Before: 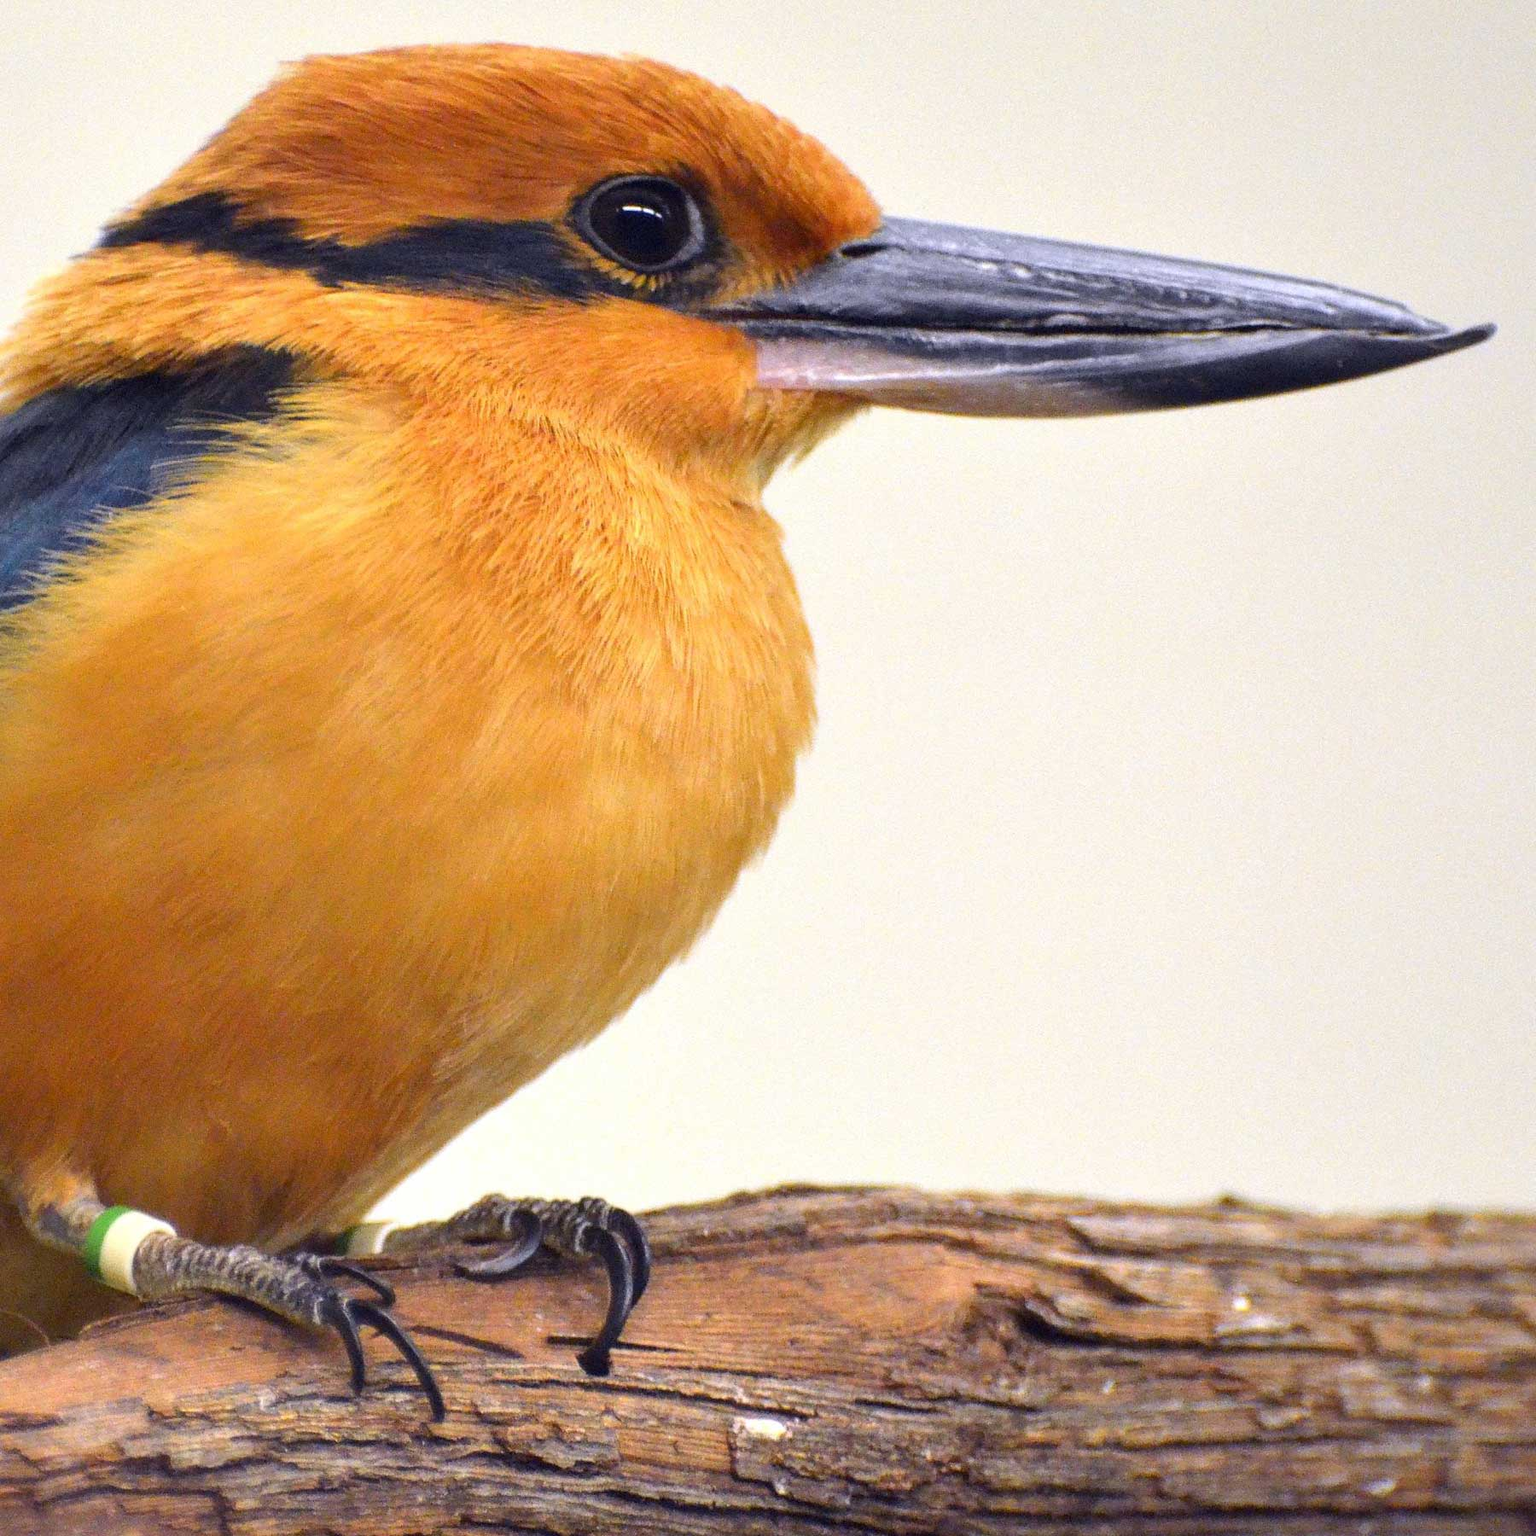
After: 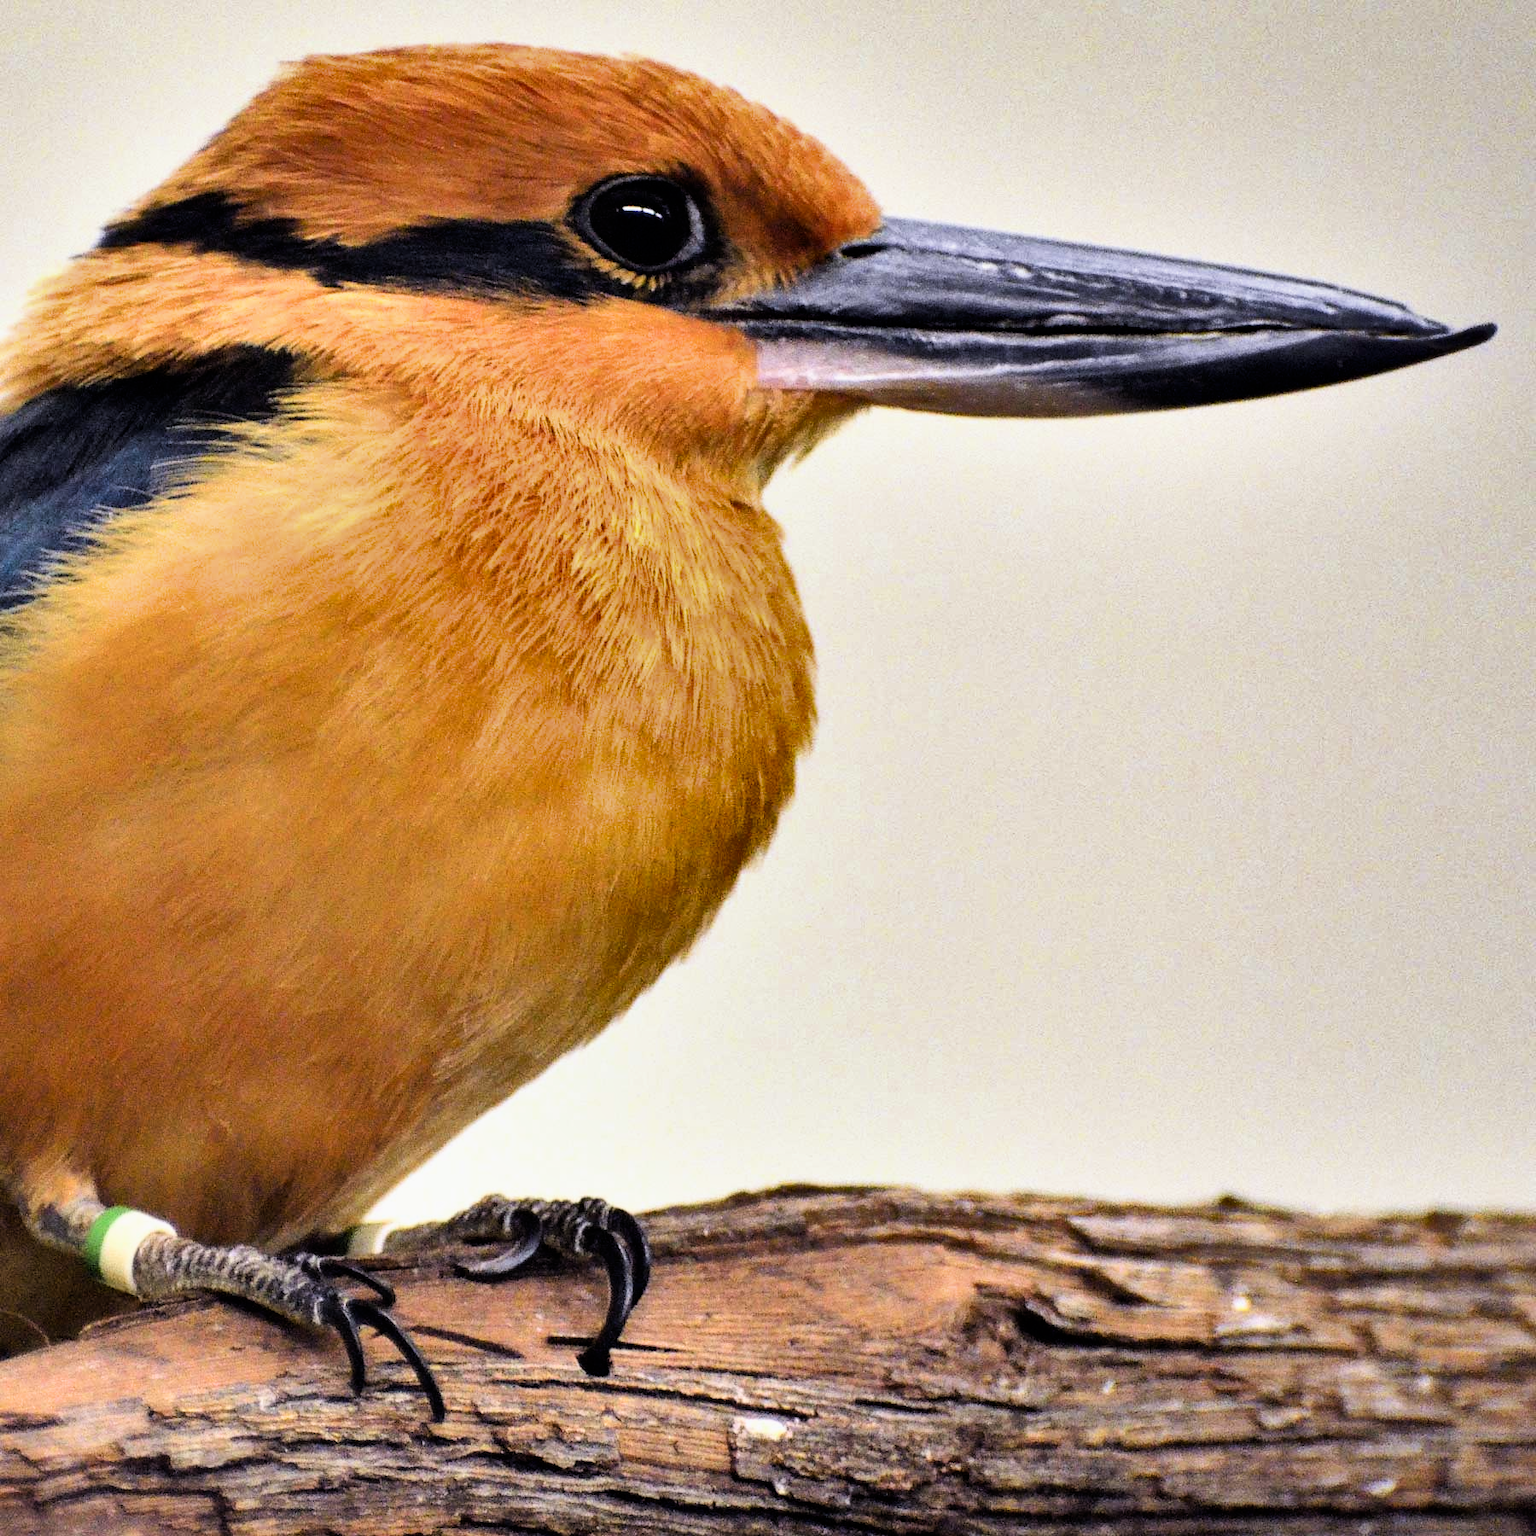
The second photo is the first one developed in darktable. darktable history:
filmic rgb: black relative exposure -5.42 EV, white relative exposure 2.85 EV, dynamic range scaling -37.73%, hardness 4, contrast 1.605, highlights saturation mix -0.93%
shadows and highlights: radius 108.52, shadows 40.68, highlights -72.88, low approximation 0.01, soften with gaussian
